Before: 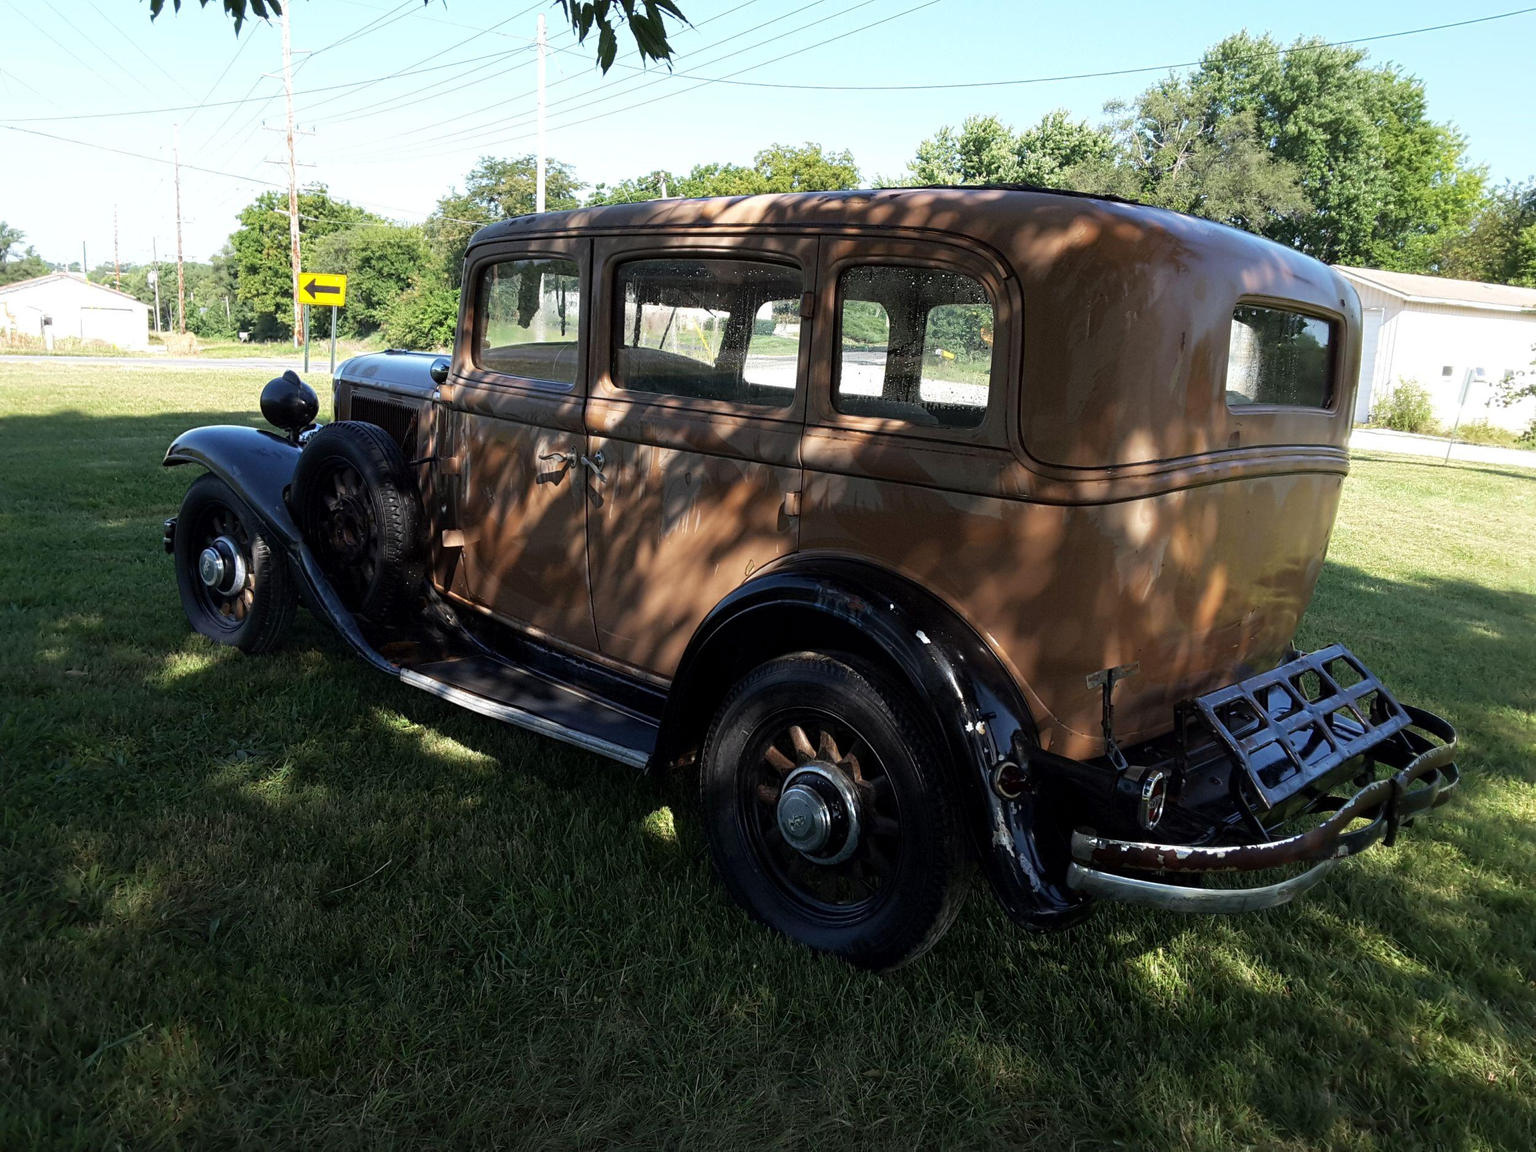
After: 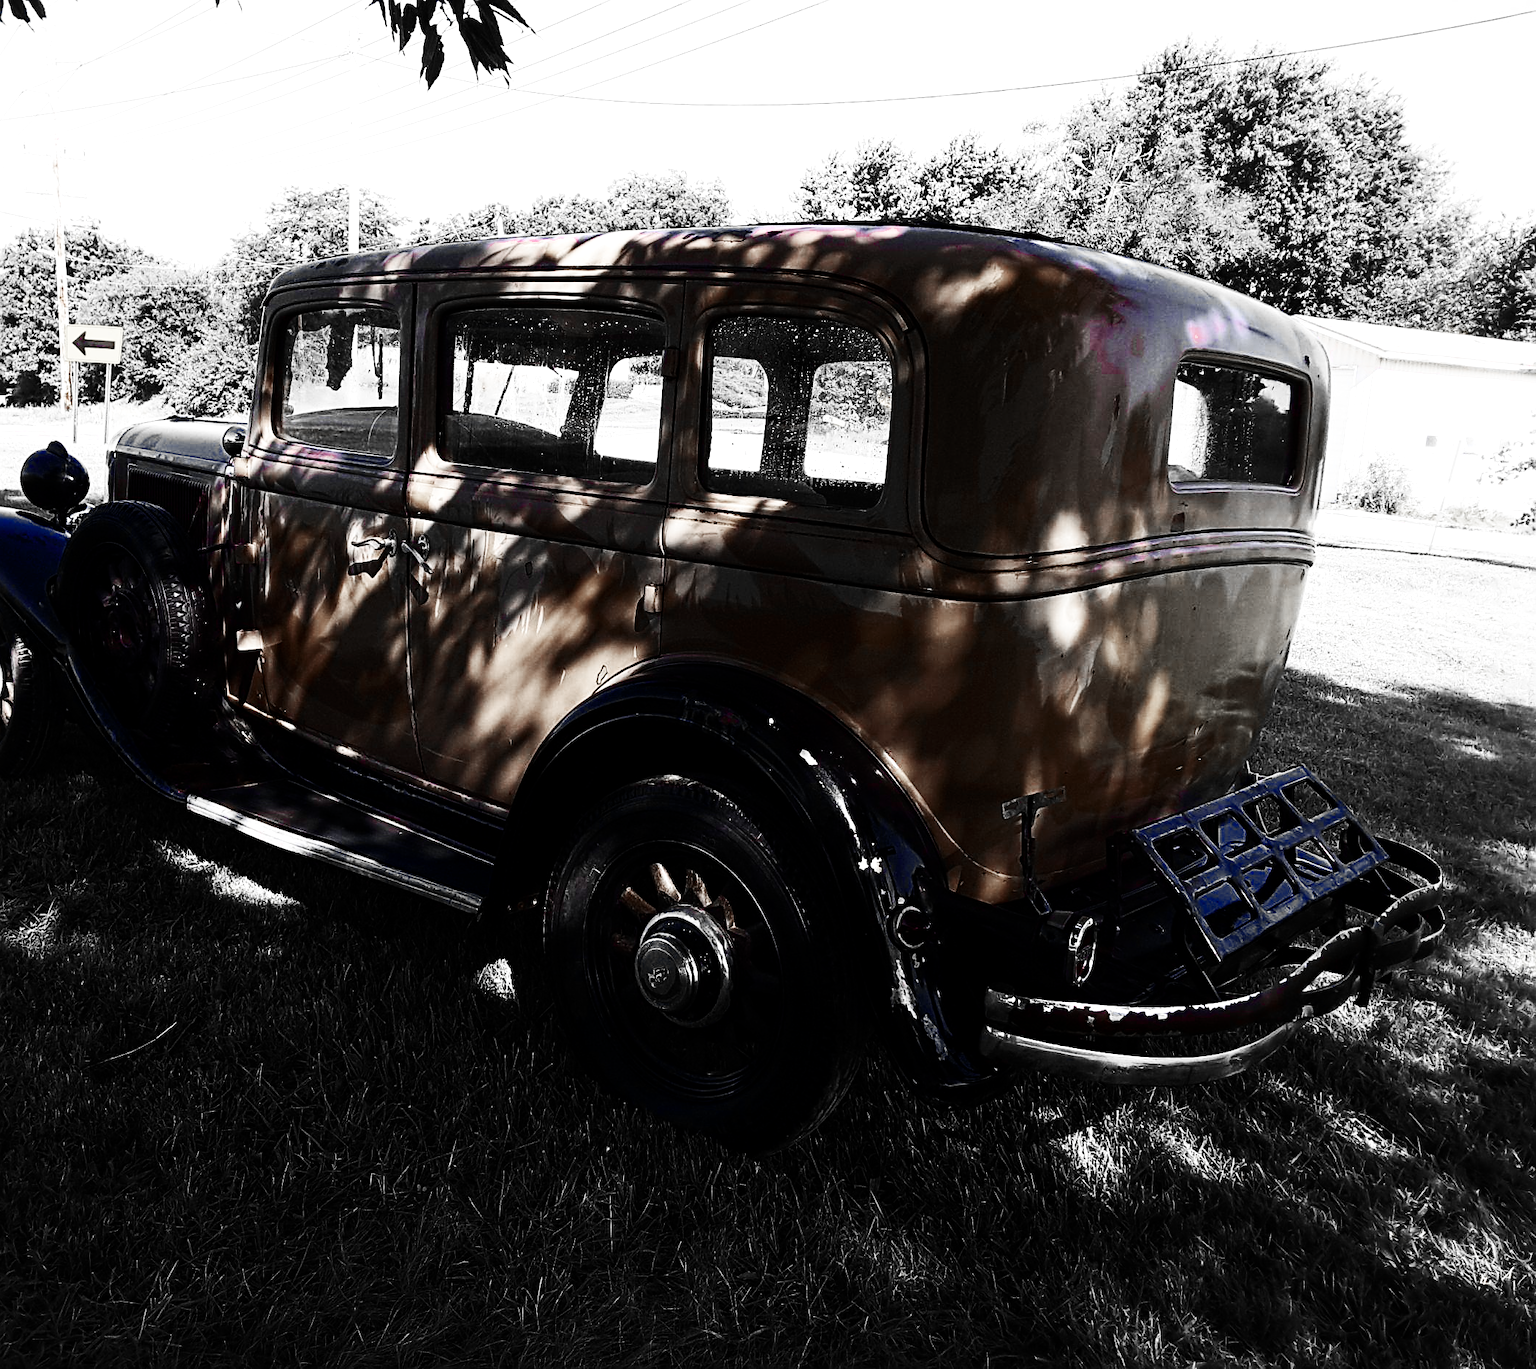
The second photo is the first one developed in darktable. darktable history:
crop: left 15.853%
color balance rgb: perceptual saturation grading › global saturation 29.633%, global vibrance 9.89%, contrast 15.435%, saturation formula JzAzBz (2021)
sharpen: on, module defaults
color zones: curves: ch0 [(0, 0.278) (0.143, 0.5) (0.286, 0.5) (0.429, 0.5) (0.571, 0.5) (0.714, 0.5) (0.857, 0.5) (1, 0.5)]; ch1 [(0, 1) (0.143, 0.165) (0.286, 0) (0.429, 0) (0.571, 0) (0.714, 0) (0.857, 0.5) (1, 0.5)]; ch2 [(0, 0.508) (0.143, 0.5) (0.286, 0.5) (0.429, 0.5) (0.571, 0.5) (0.714, 0.5) (0.857, 0.5) (1, 0.5)]
color correction: highlights a* 0.021, highlights b* -0.648
base curve: curves: ch0 [(0, 0) (0.032, 0.025) (0.121, 0.166) (0.206, 0.329) (0.605, 0.79) (1, 1)], preserve colors none
contrast brightness saturation: contrast 0.295
